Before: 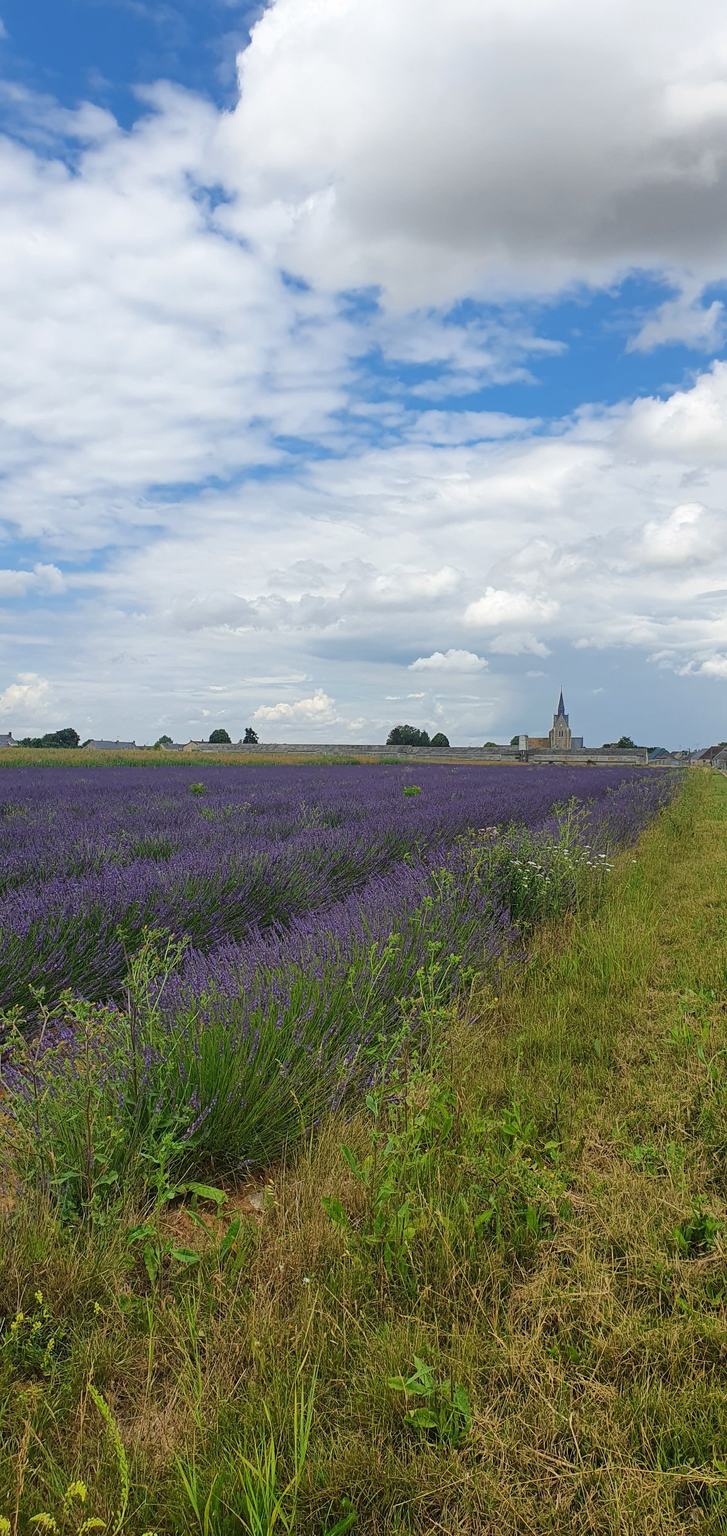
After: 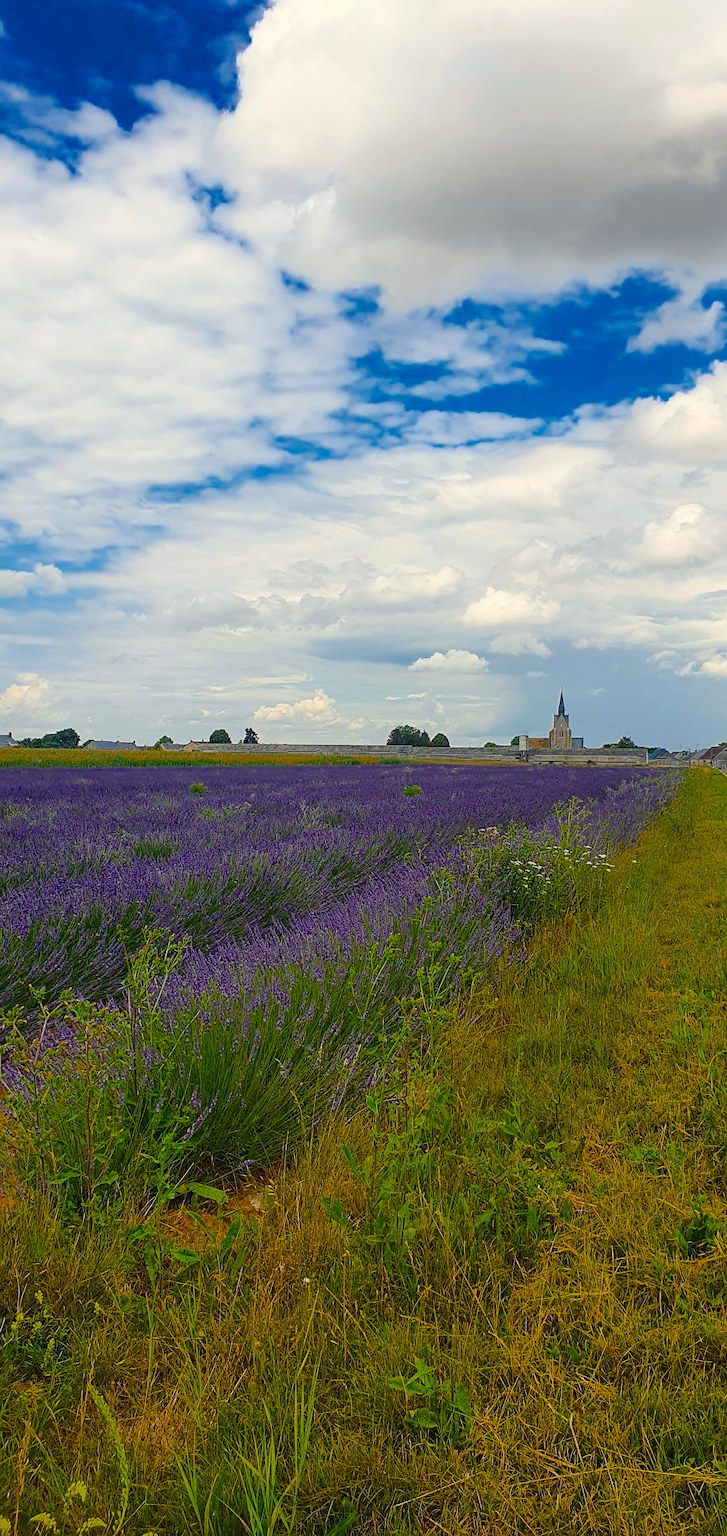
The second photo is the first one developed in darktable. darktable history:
color balance rgb: highlights gain › chroma 3.081%, highlights gain › hue 77.48°, linear chroma grading › global chroma 15.099%, perceptual saturation grading › global saturation 30.071%, saturation formula JzAzBz (2021)
sharpen: amount 0.214
